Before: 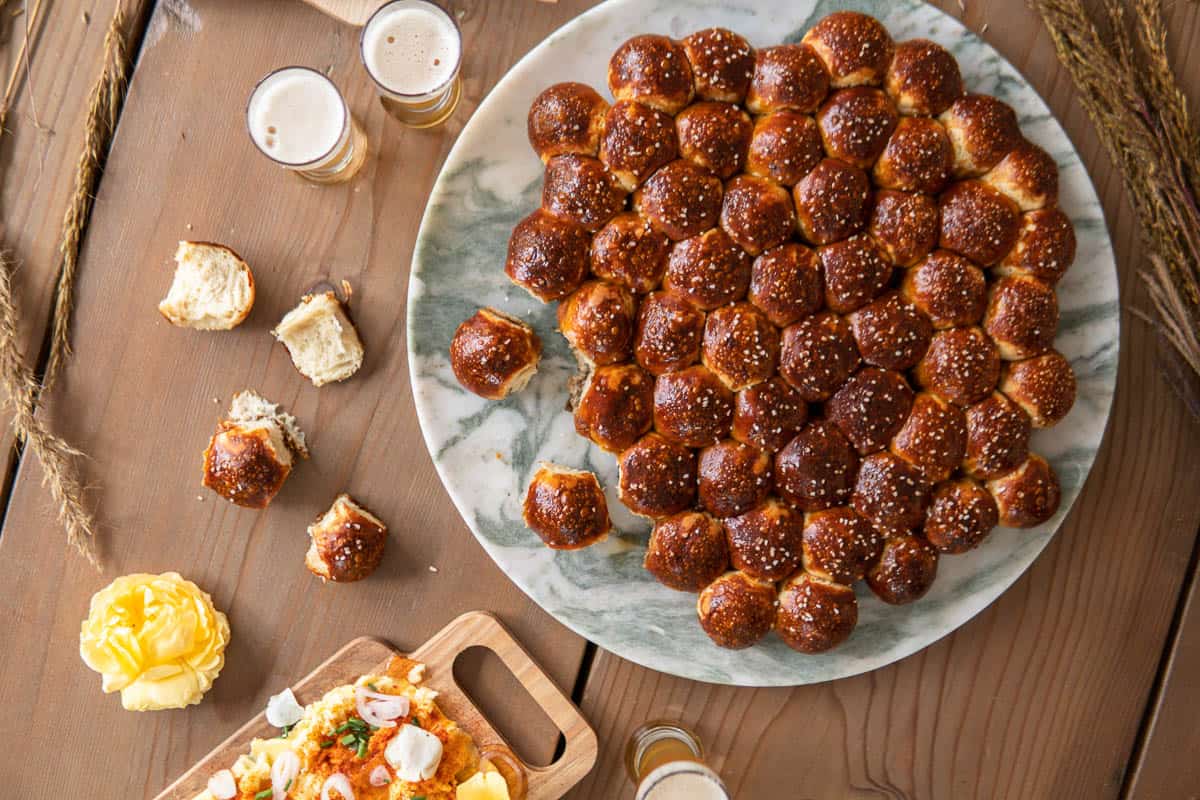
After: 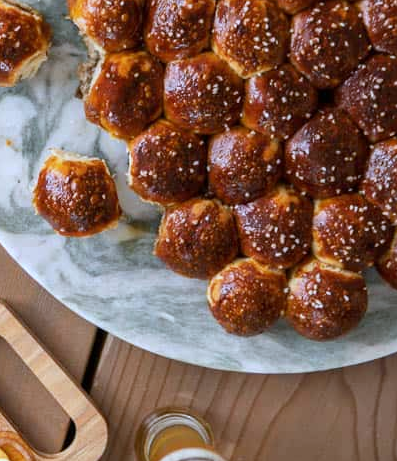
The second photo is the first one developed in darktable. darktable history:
crop: left 40.878%, top 39.176%, right 25.993%, bottom 3.081%
white balance: red 0.931, blue 1.11
